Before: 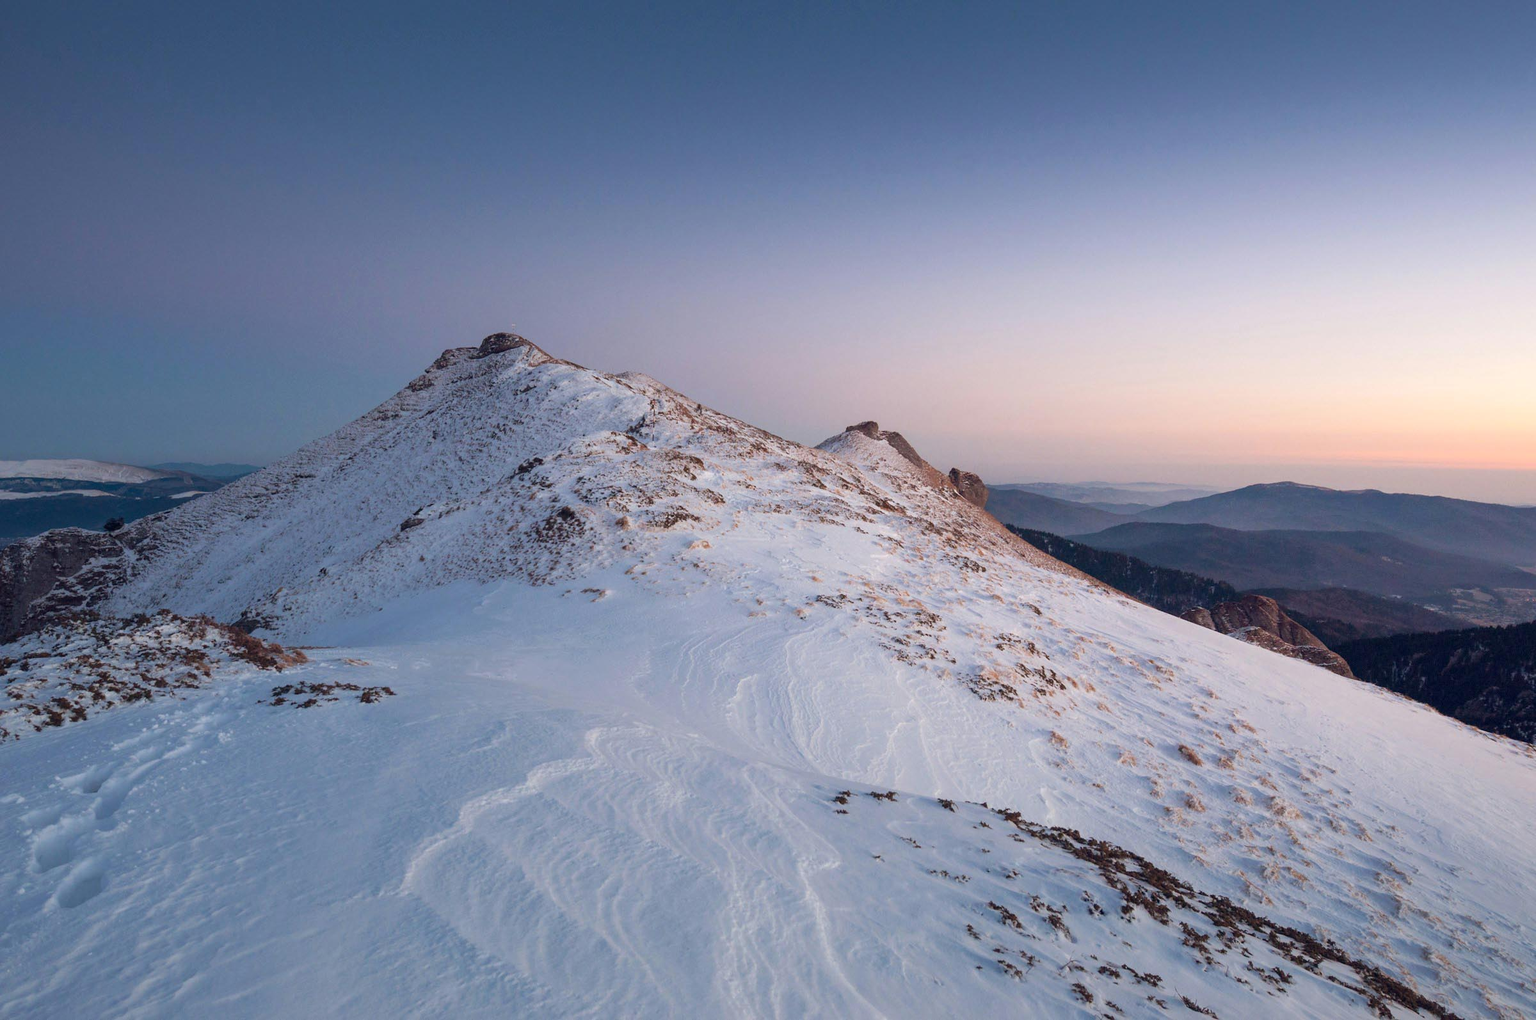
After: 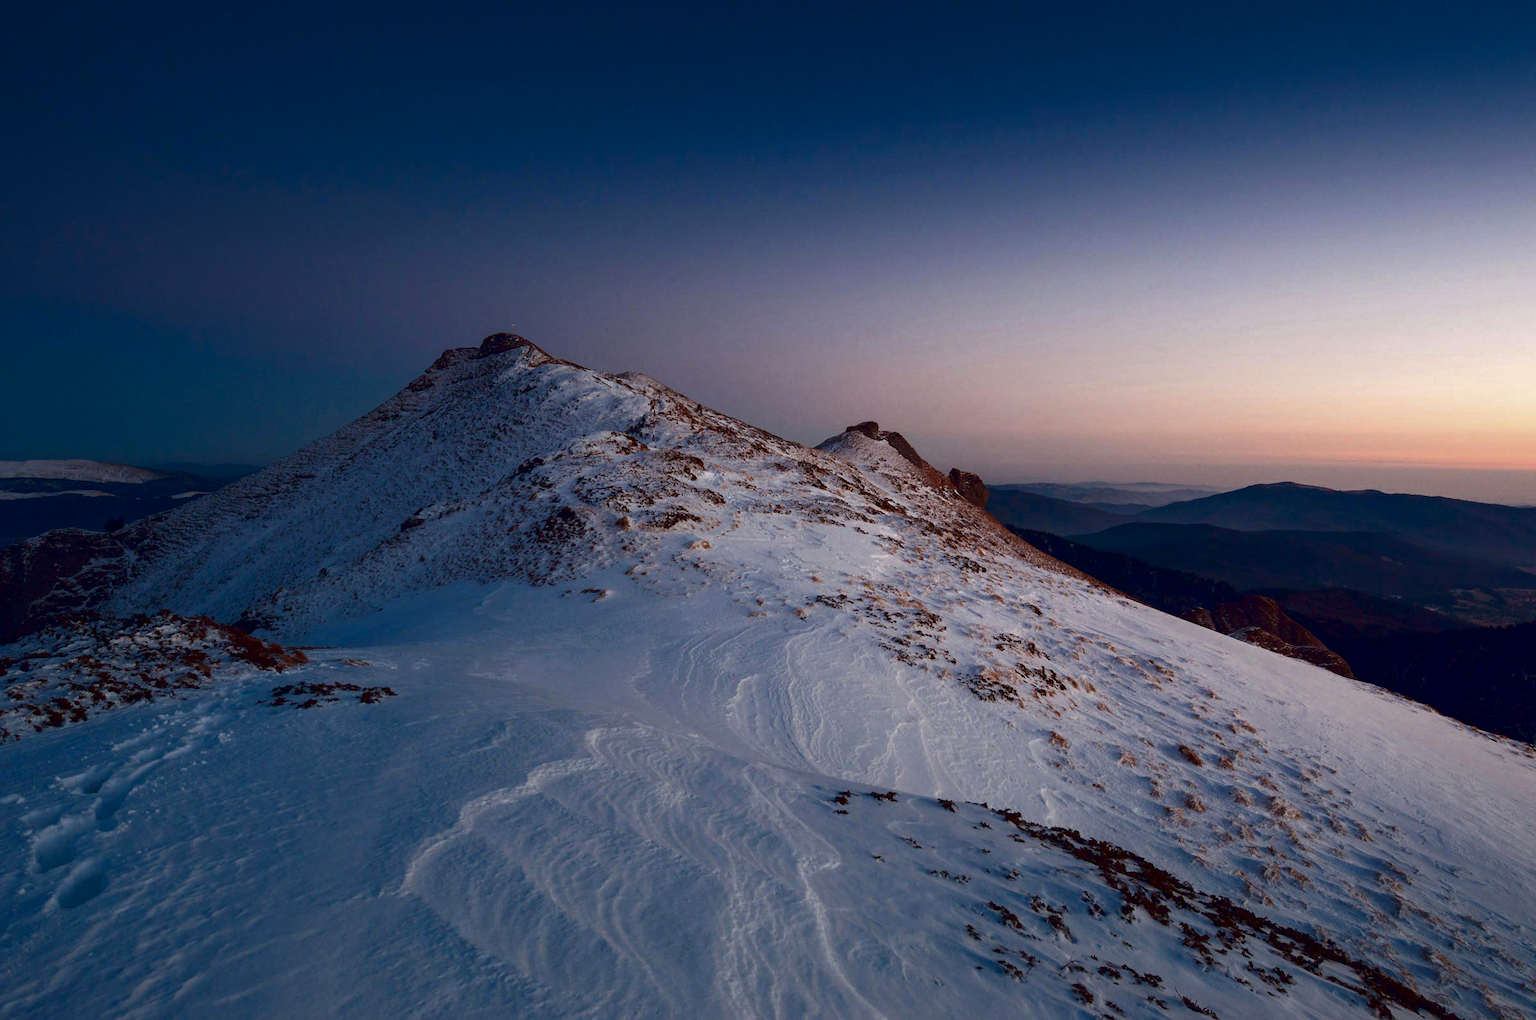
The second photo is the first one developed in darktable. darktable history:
contrast brightness saturation: contrast 0.094, brightness -0.579, saturation 0.173
